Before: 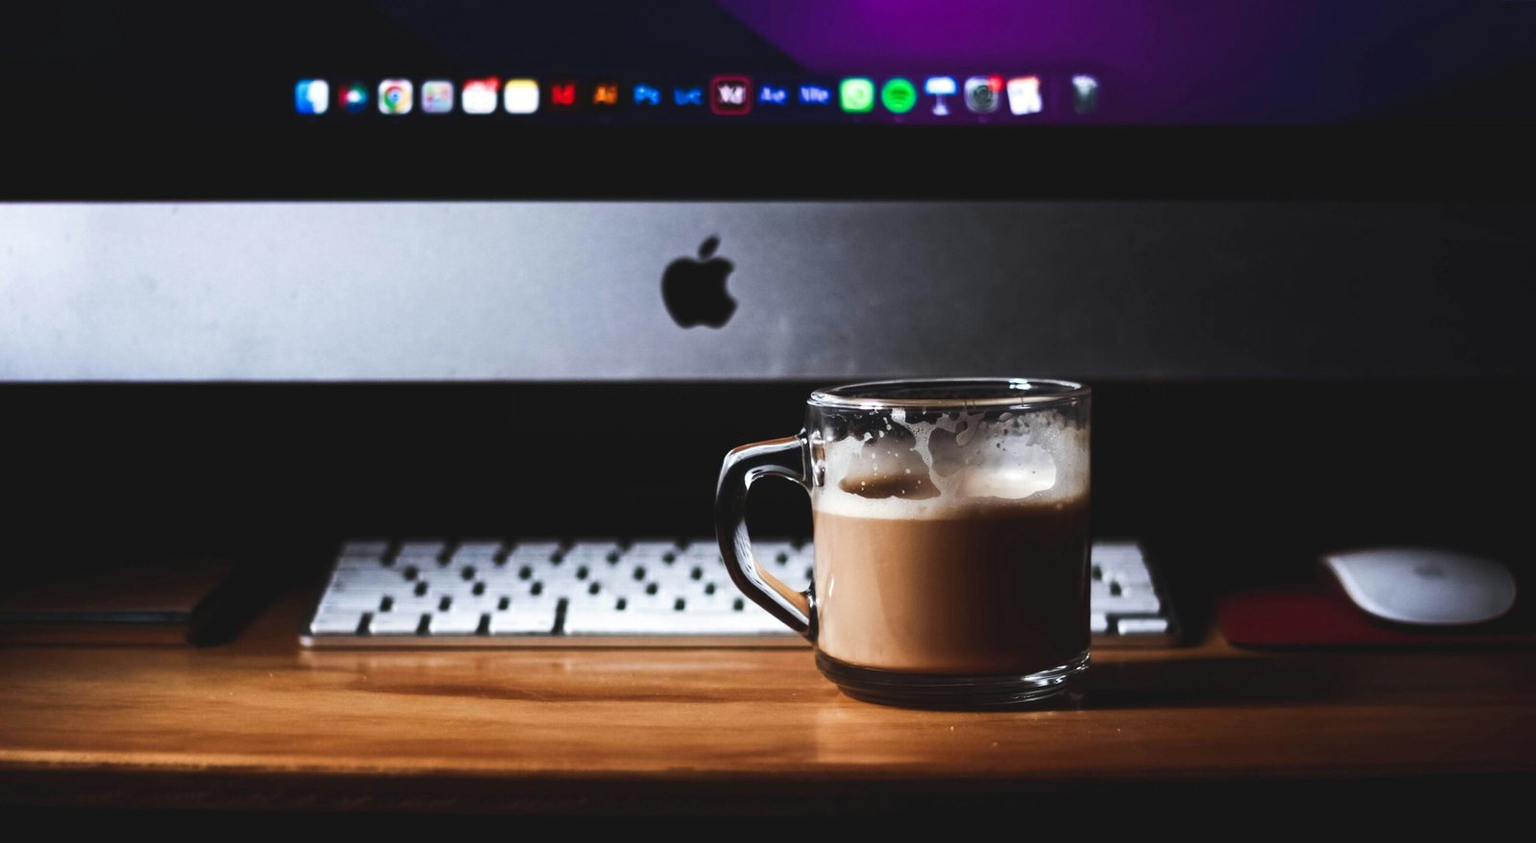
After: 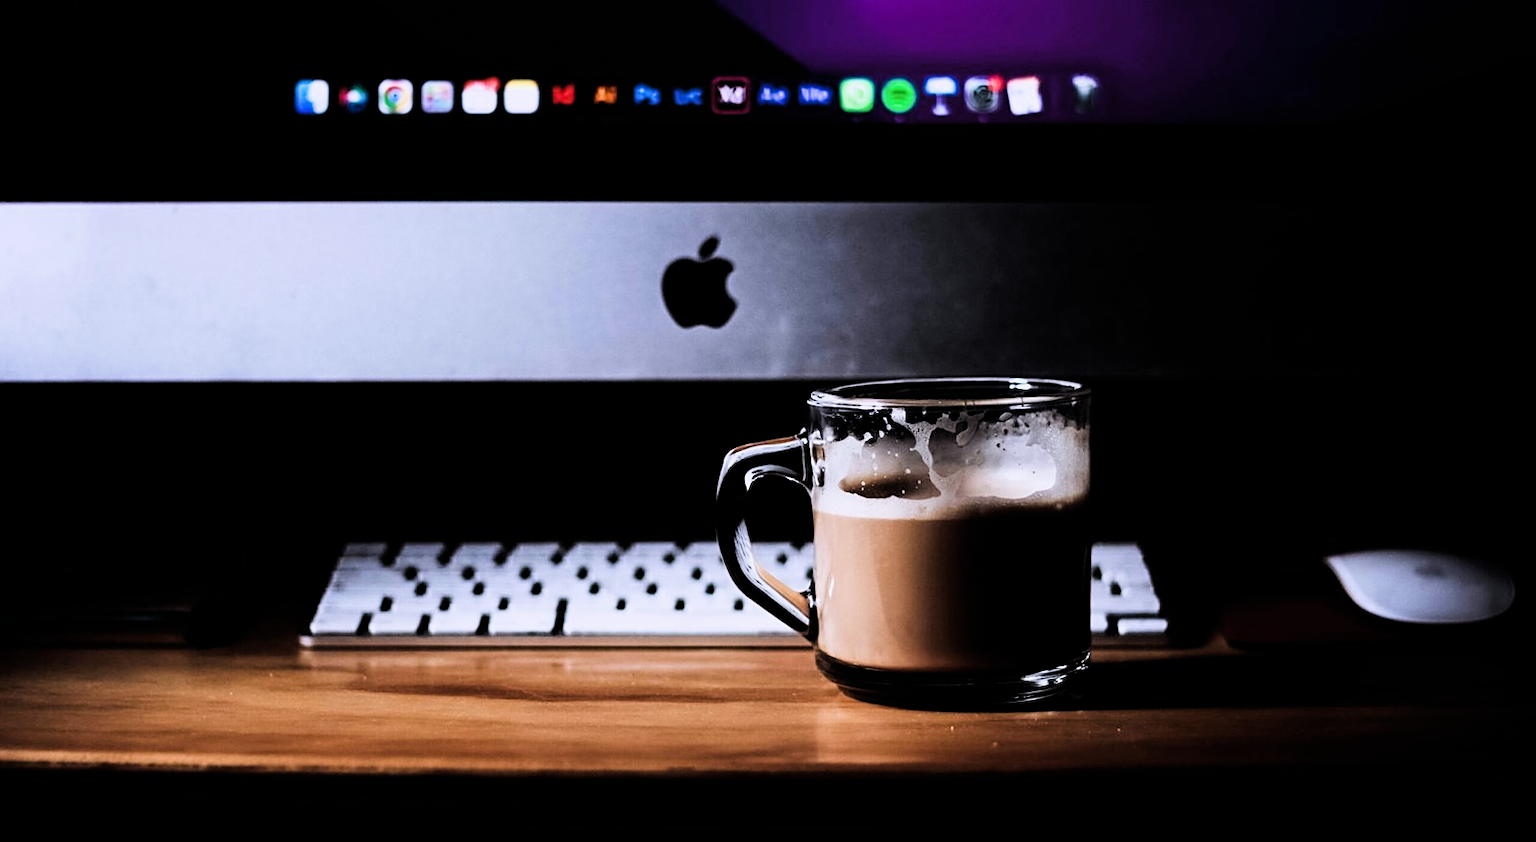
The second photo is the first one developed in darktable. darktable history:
filmic rgb: black relative exposure -4 EV, white relative exposure 3 EV, hardness 3.02, contrast 1.4
sharpen: on, module defaults
white balance: red 1.004, blue 1.096
